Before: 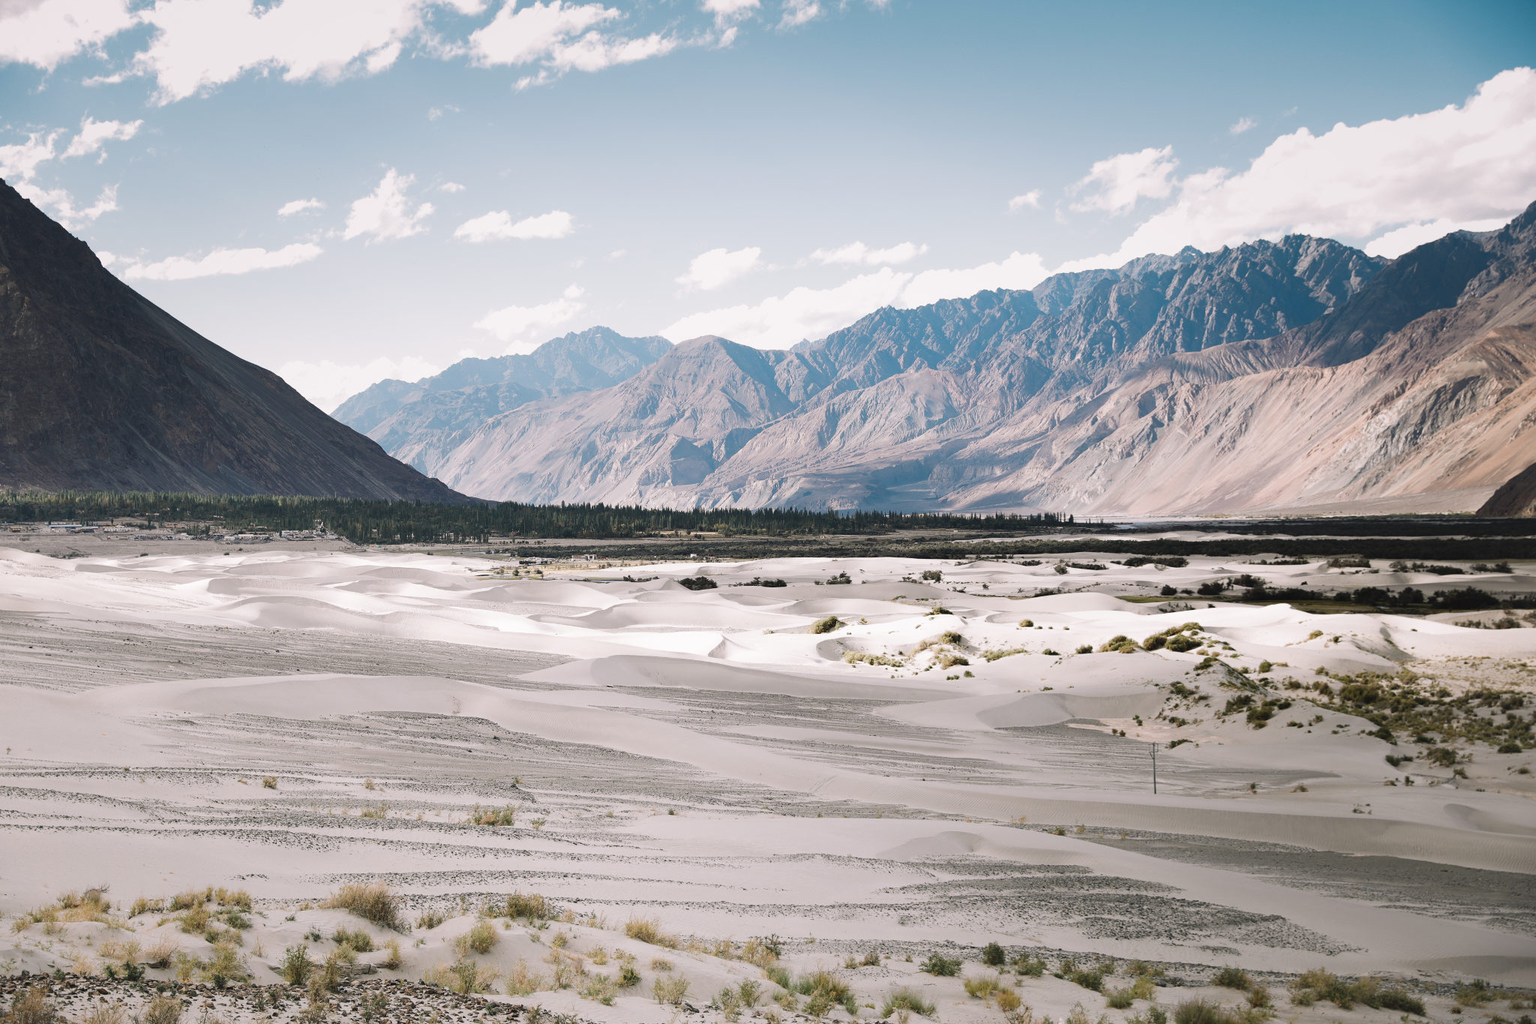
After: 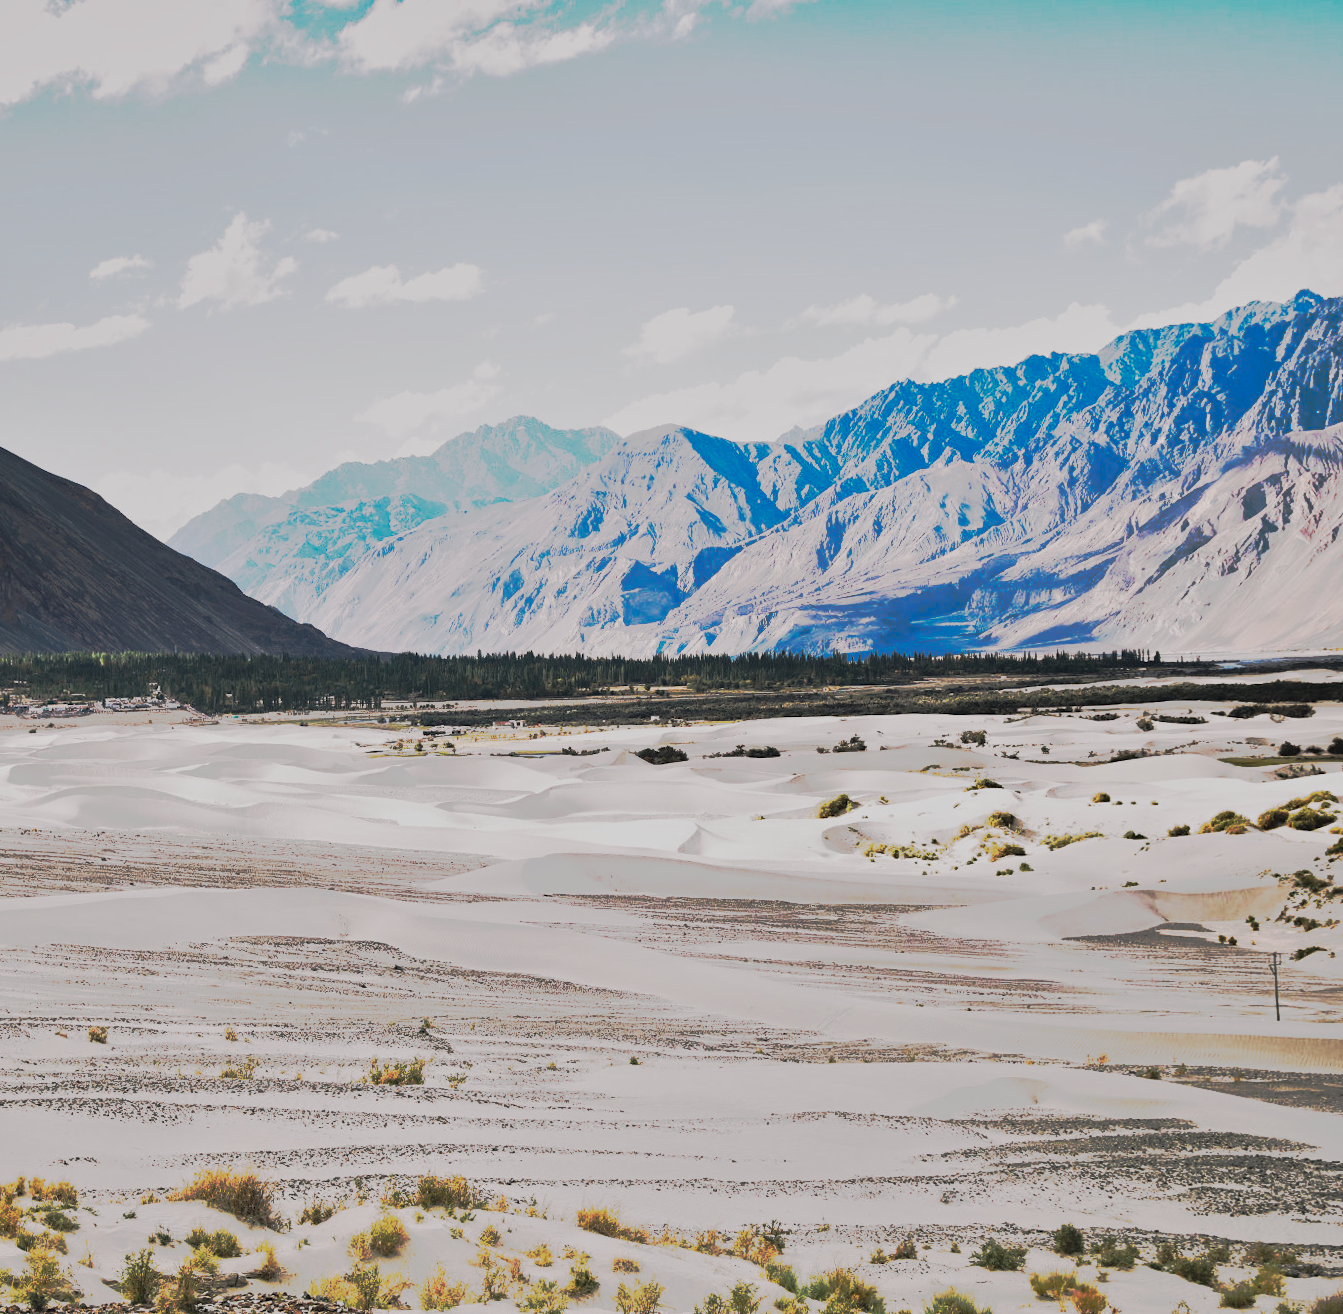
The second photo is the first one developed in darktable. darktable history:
crop and rotate: left 12.673%, right 20.66%
tone equalizer: -8 EV -0.002 EV, -7 EV 0.005 EV, -6 EV -0.008 EV, -5 EV 0.007 EV, -4 EV -0.042 EV, -3 EV -0.233 EV, -2 EV -0.662 EV, -1 EV -0.983 EV, +0 EV -0.969 EV, smoothing diameter 2%, edges refinement/feathering 20, mask exposure compensation -1.57 EV, filter diffusion 5
rotate and perspective: rotation -1.42°, crop left 0.016, crop right 0.984, crop top 0.035, crop bottom 0.965
tone curve: curves: ch0 [(0, 0) (0.003, 0.003) (0.011, 0.01) (0.025, 0.023) (0.044, 0.042) (0.069, 0.065) (0.1, 0.094) (0.136, 0.128) (0.177, 0.167) (0.224, 0.211) (0.277, 0.261) (0.335, 0.316) (0.399, 0.376) (0.468, 0.441) (0.543, 0.685) (0.623, 0.741) (0.709, 0.8) (0.801, 0.863) (0.898, 0.929) (1, 1)], preserve colors none
